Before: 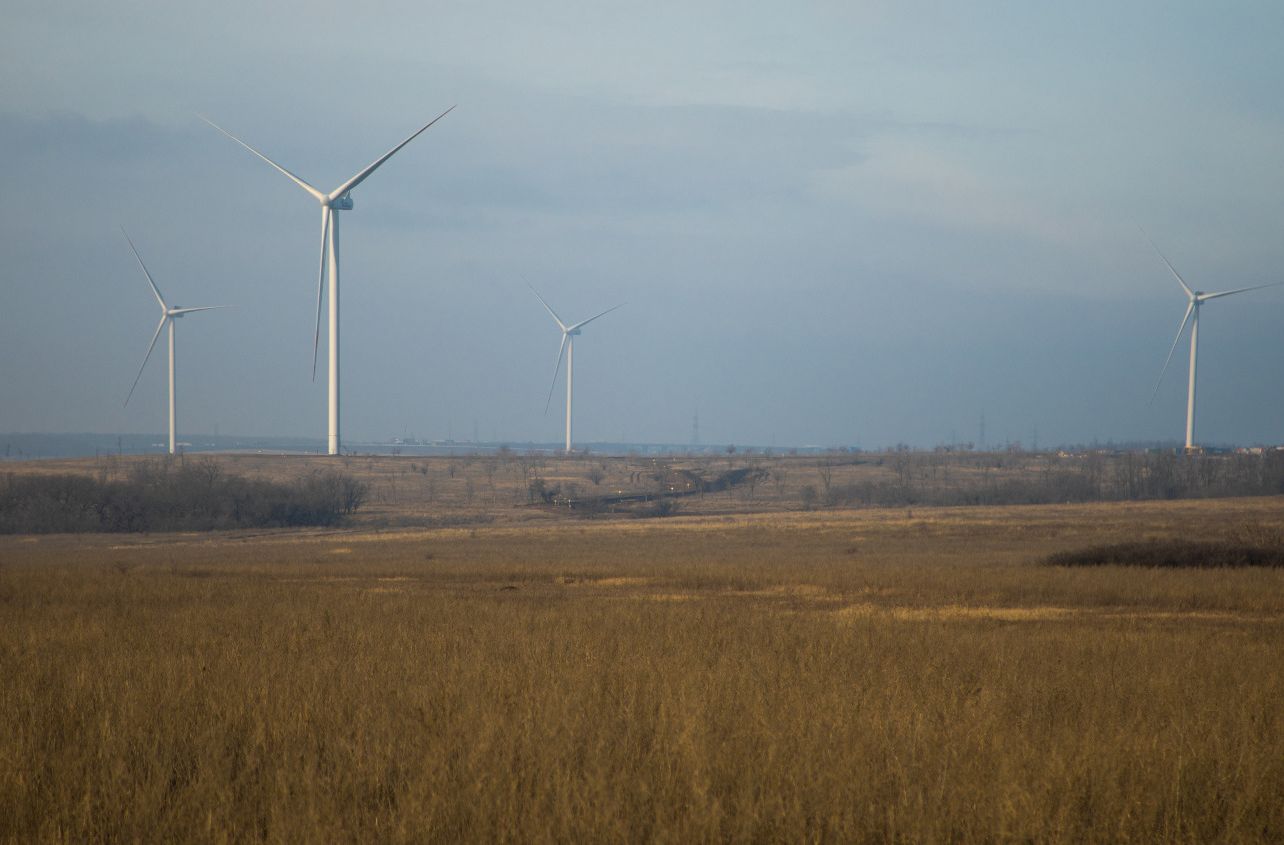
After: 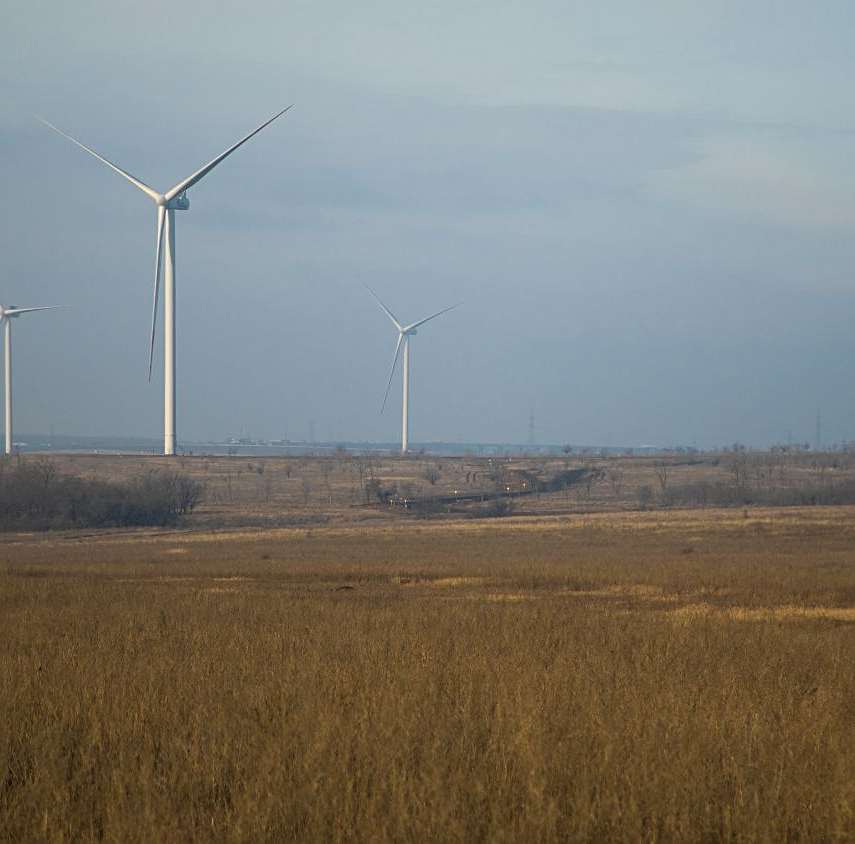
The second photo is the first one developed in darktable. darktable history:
crop and rotate: left 12.797%, right 20.587%
sharpen: on, module defaults
